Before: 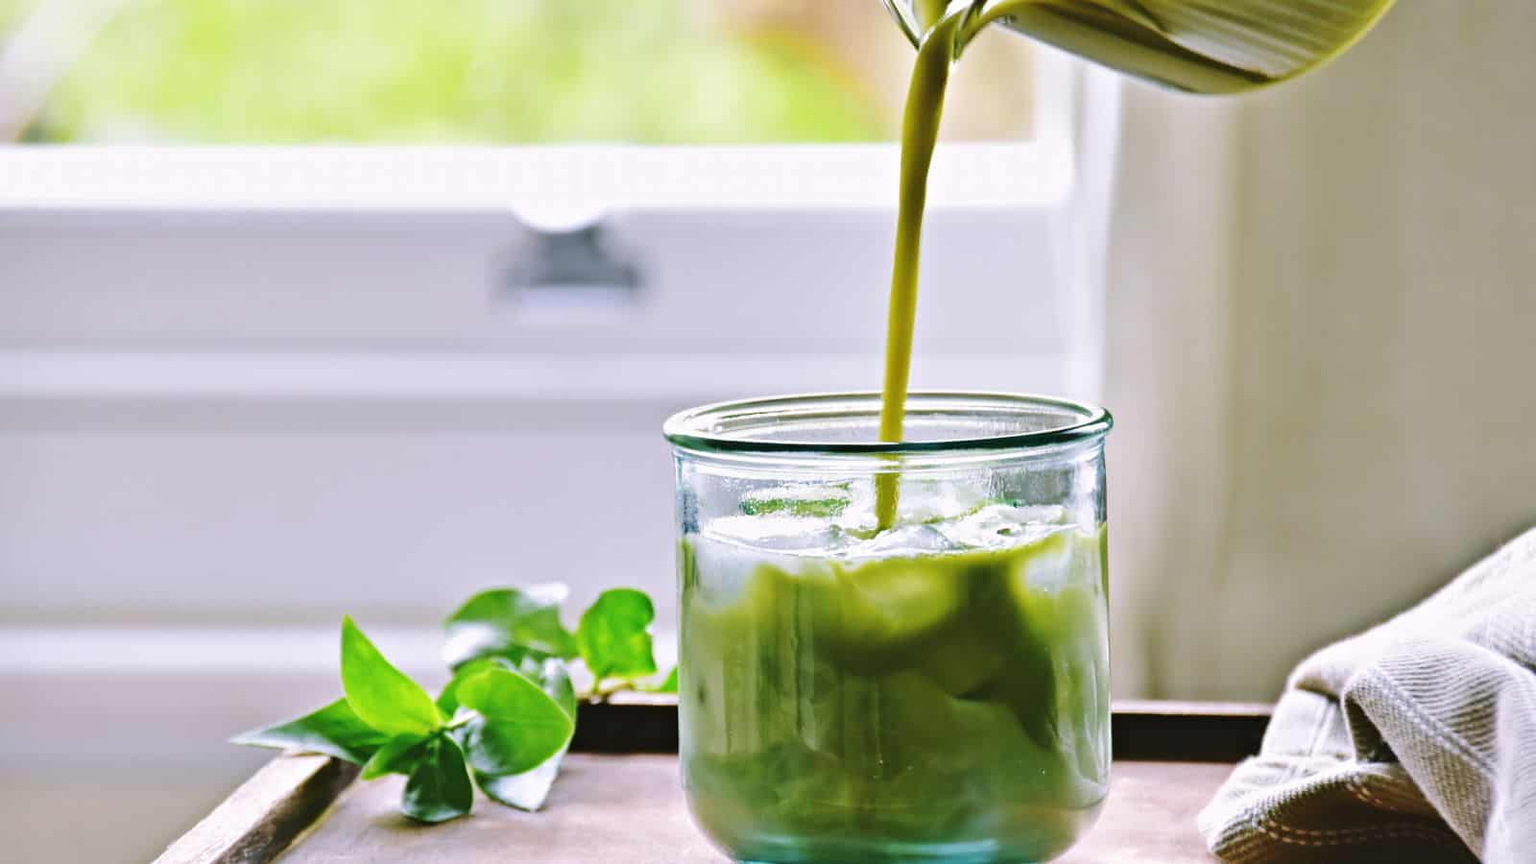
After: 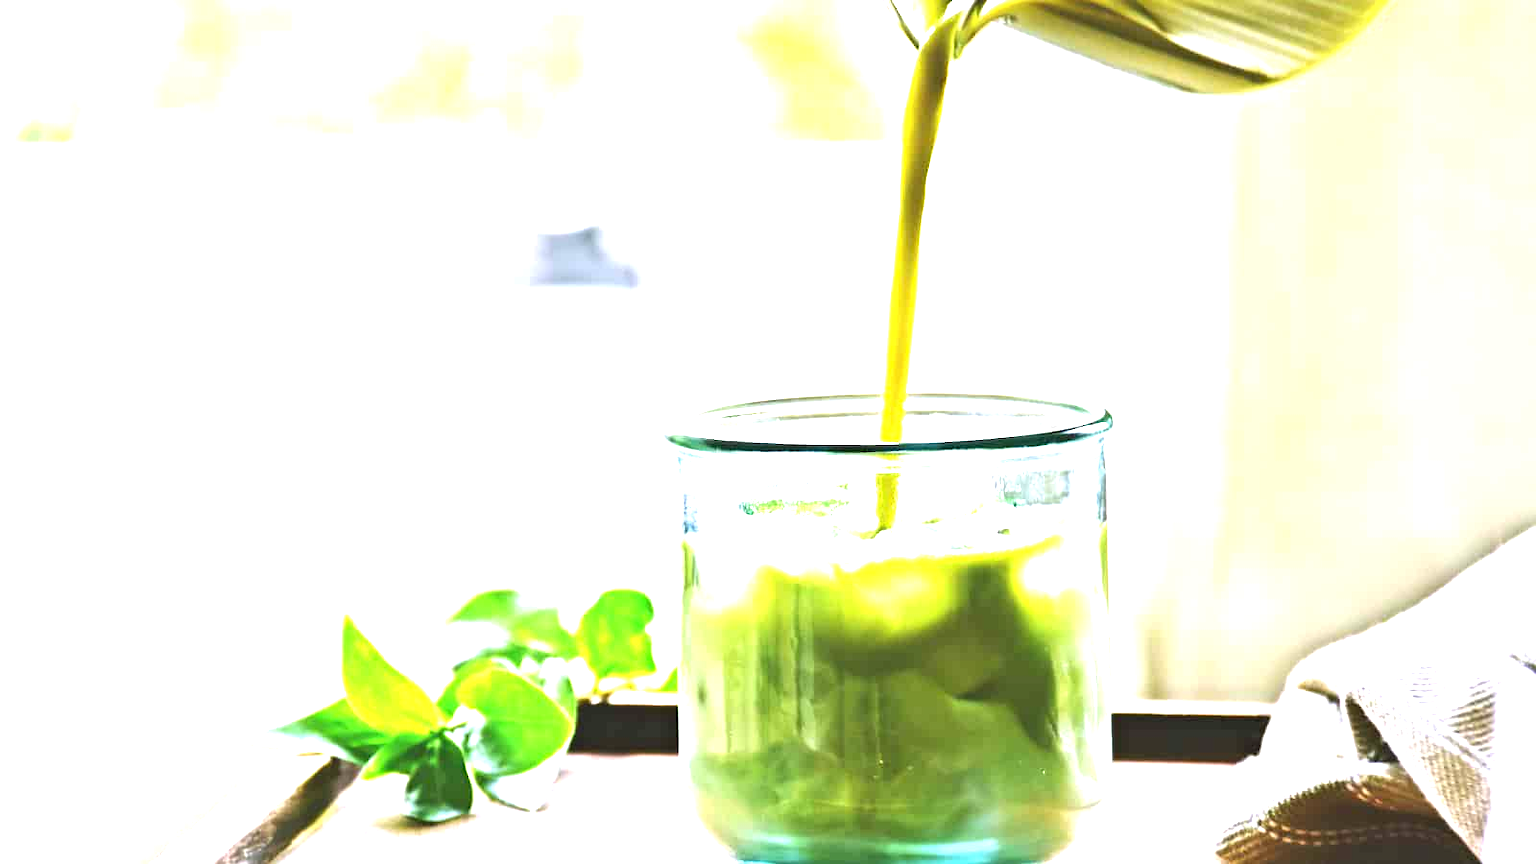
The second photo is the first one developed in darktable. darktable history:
exposure: black level correction 0, exposure 1.74 EV, compensate highlight preservation false
